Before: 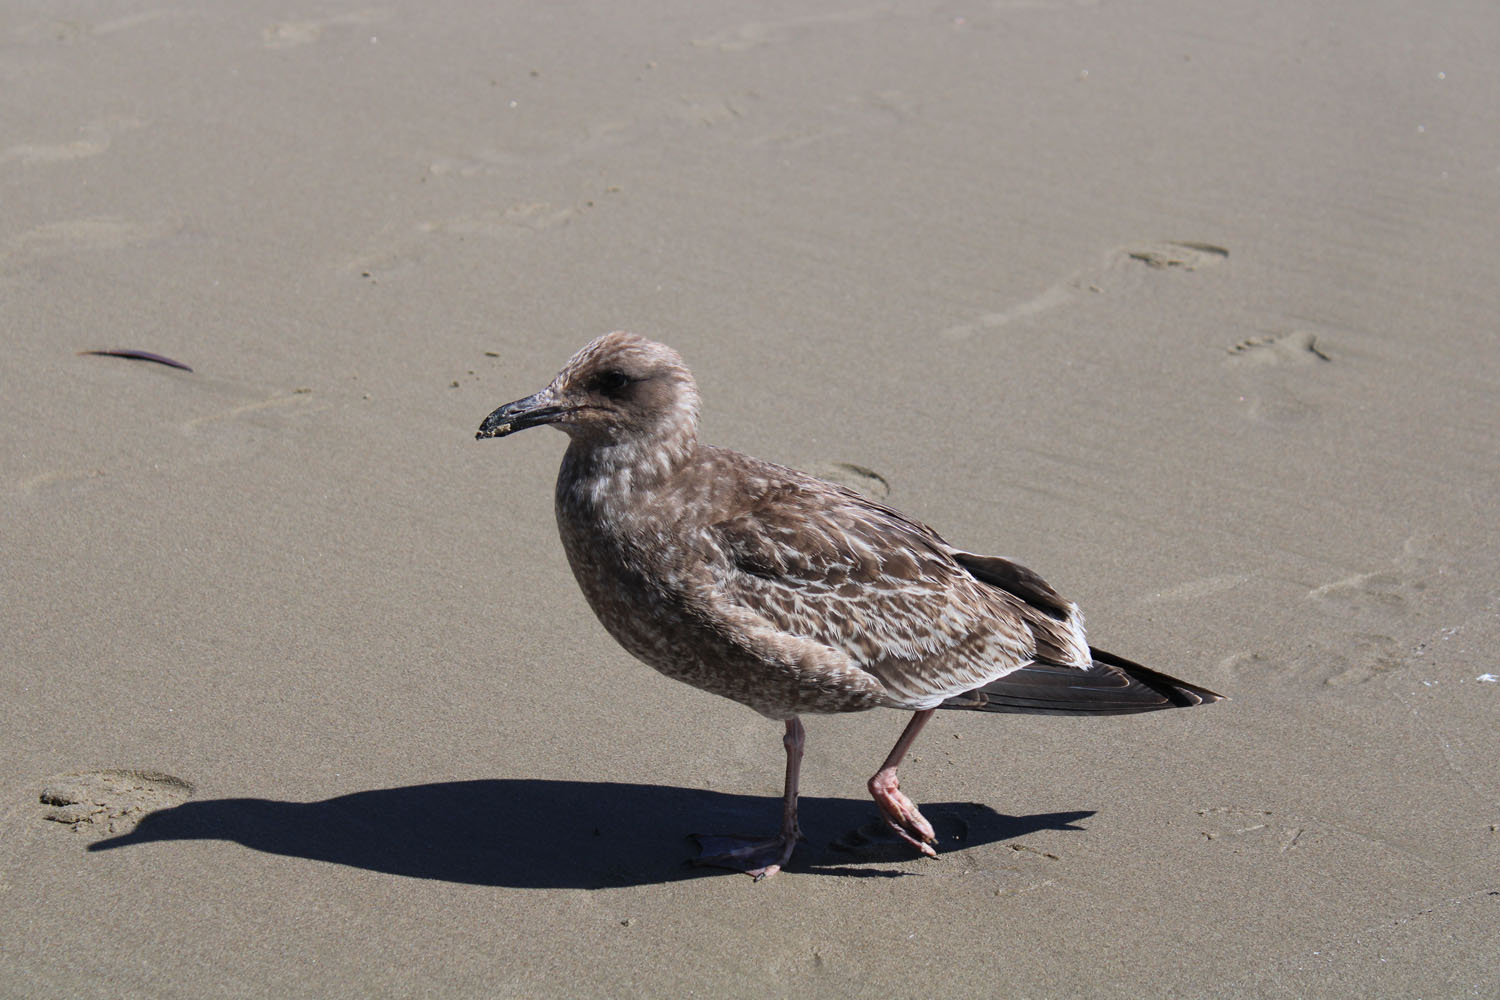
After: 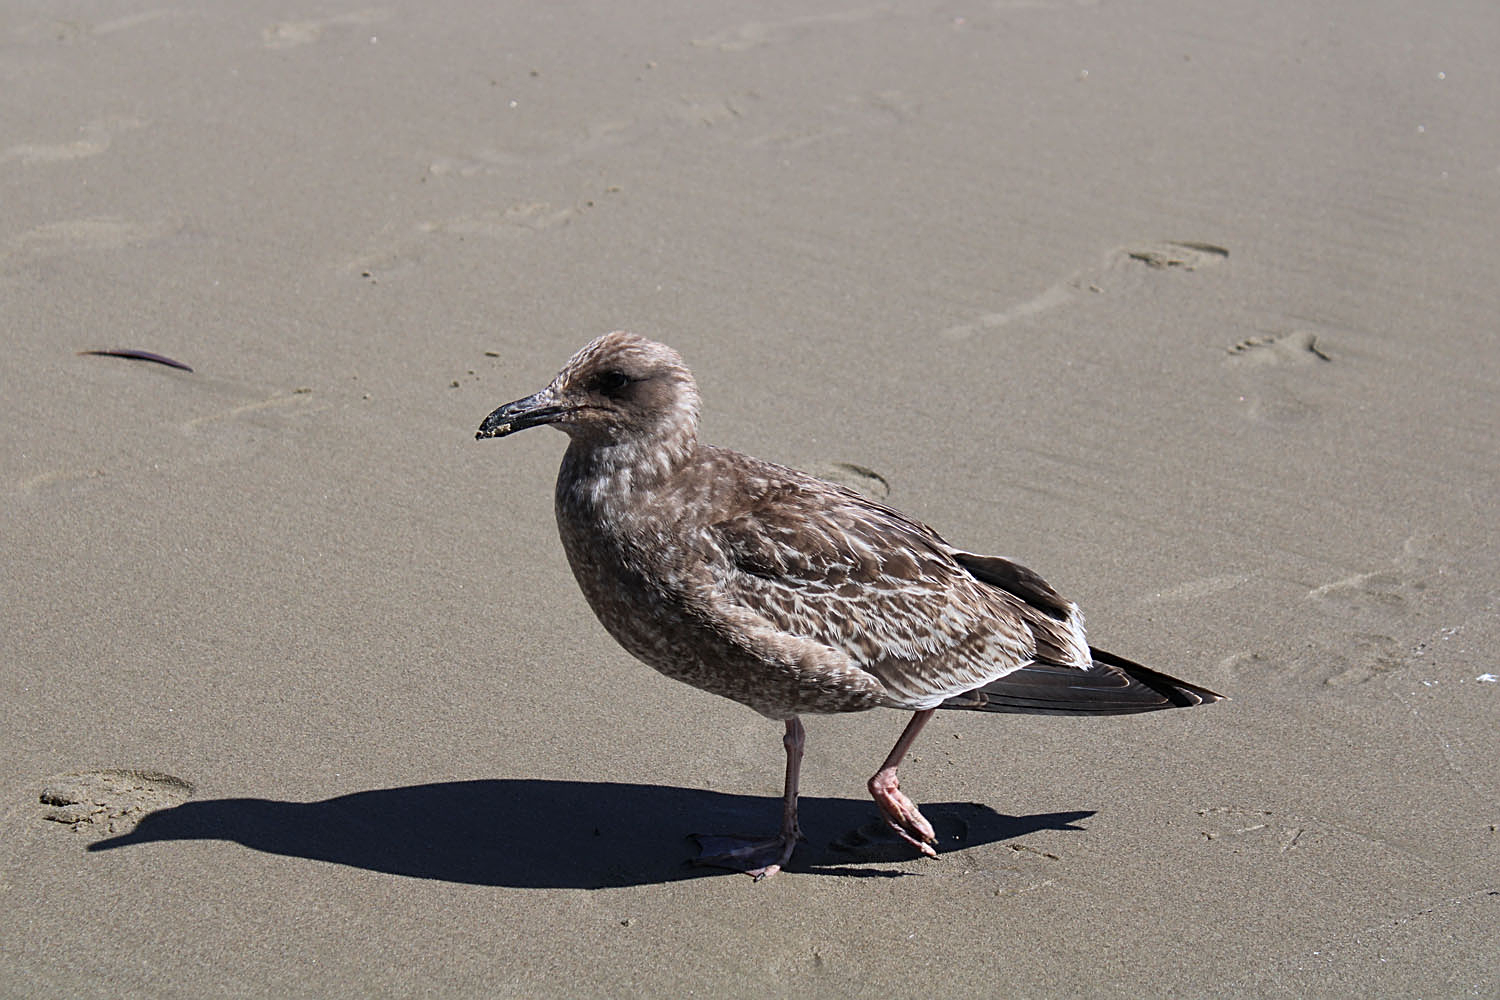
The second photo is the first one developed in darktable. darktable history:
sharpen: on, module defaults
local contrast: mode bilateral grid, contrast 20, coarseness 50, detail 119%, midtone range 0.2
